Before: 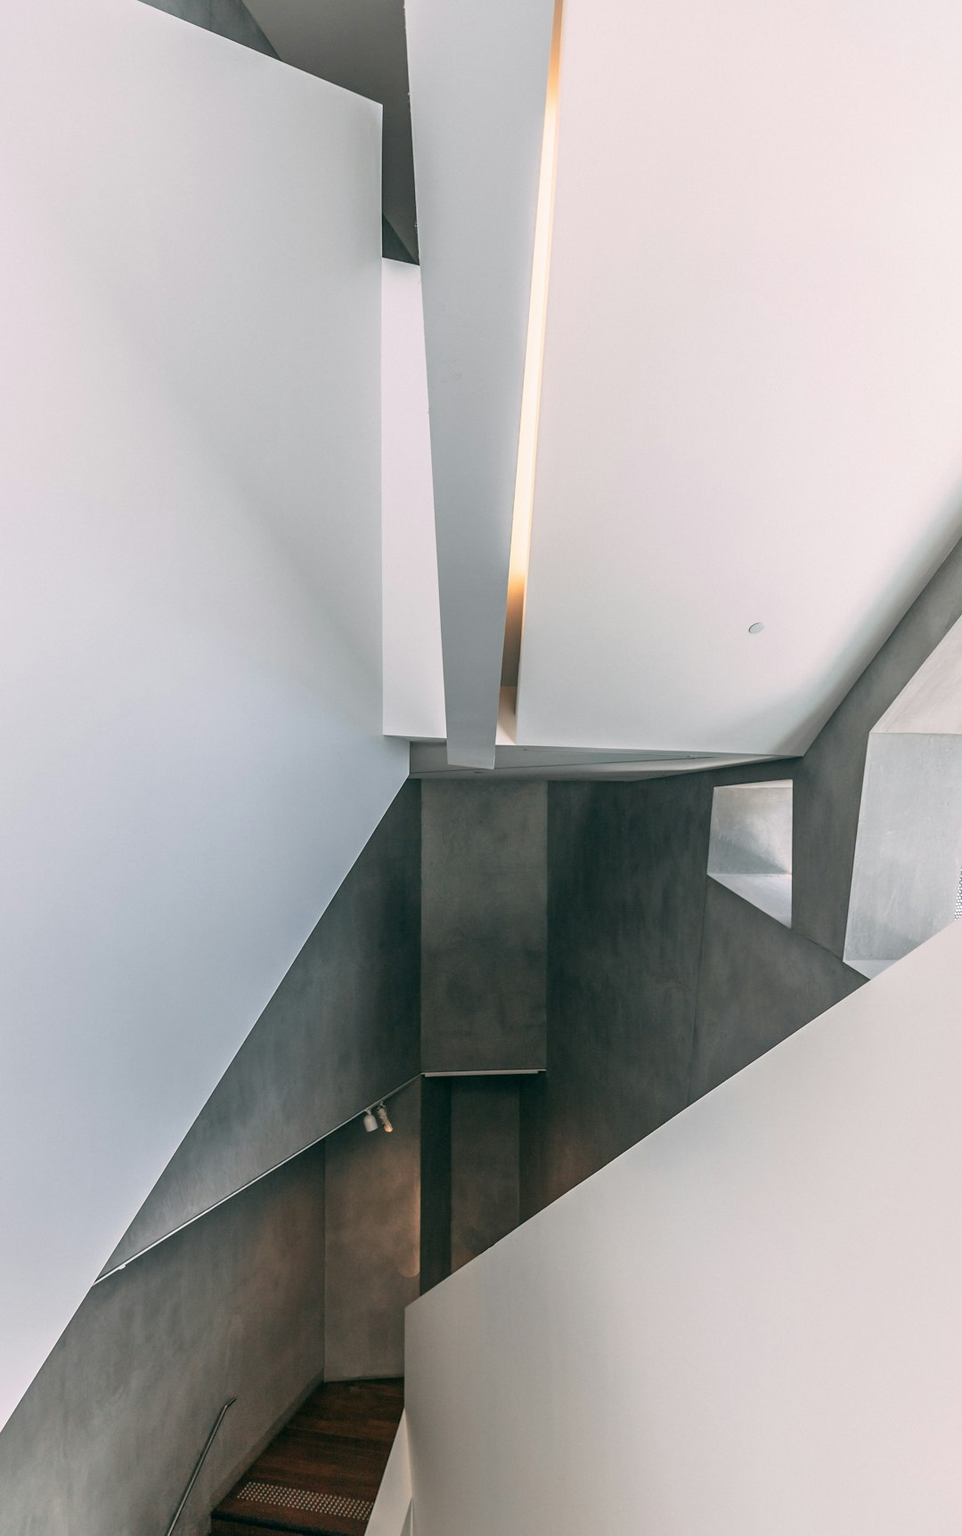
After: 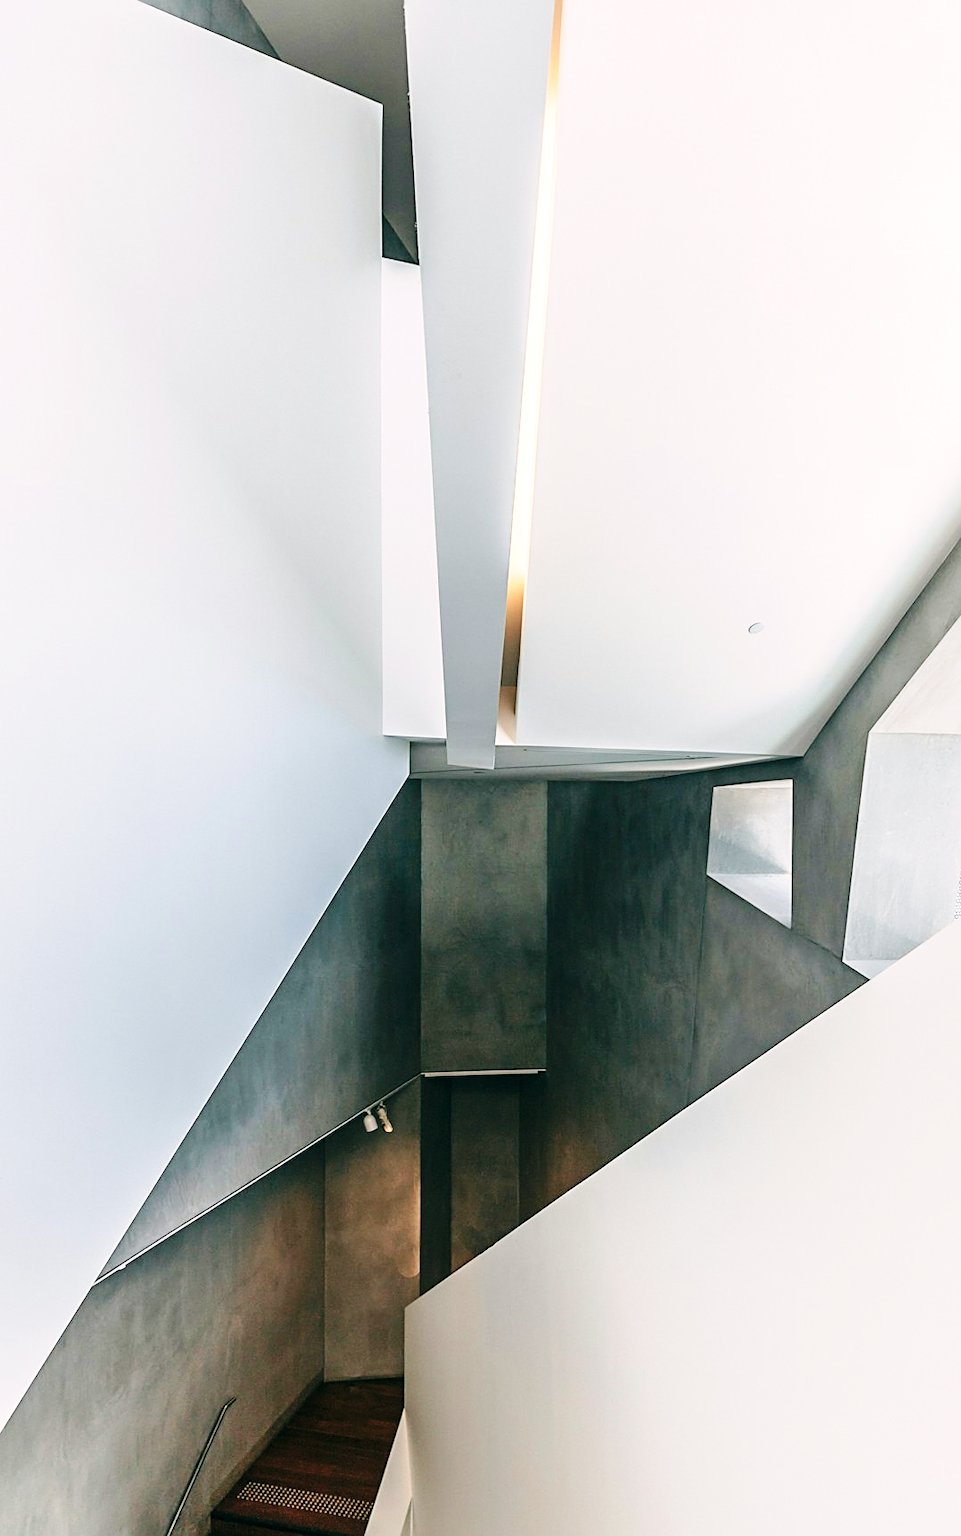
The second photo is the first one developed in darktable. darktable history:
sharpen: on, module defaults
velvia: on, module defaults
exposure: exposure 0.204 EV, compensate highlight preservation false
base curve: curves: ch0 [(0, 0) (0.036, 0.025) (0.121, 0.166) (0.206, 0.329) (0.605, 0.79) (1, 1)], preserve colors none
